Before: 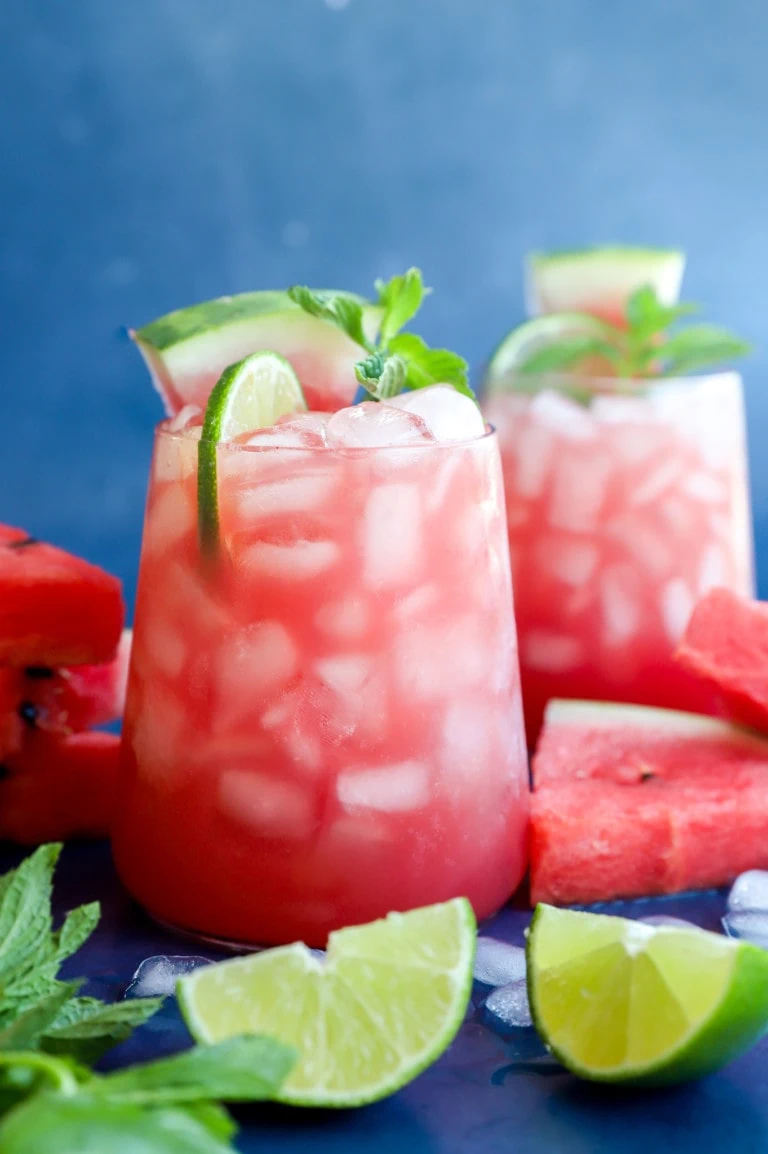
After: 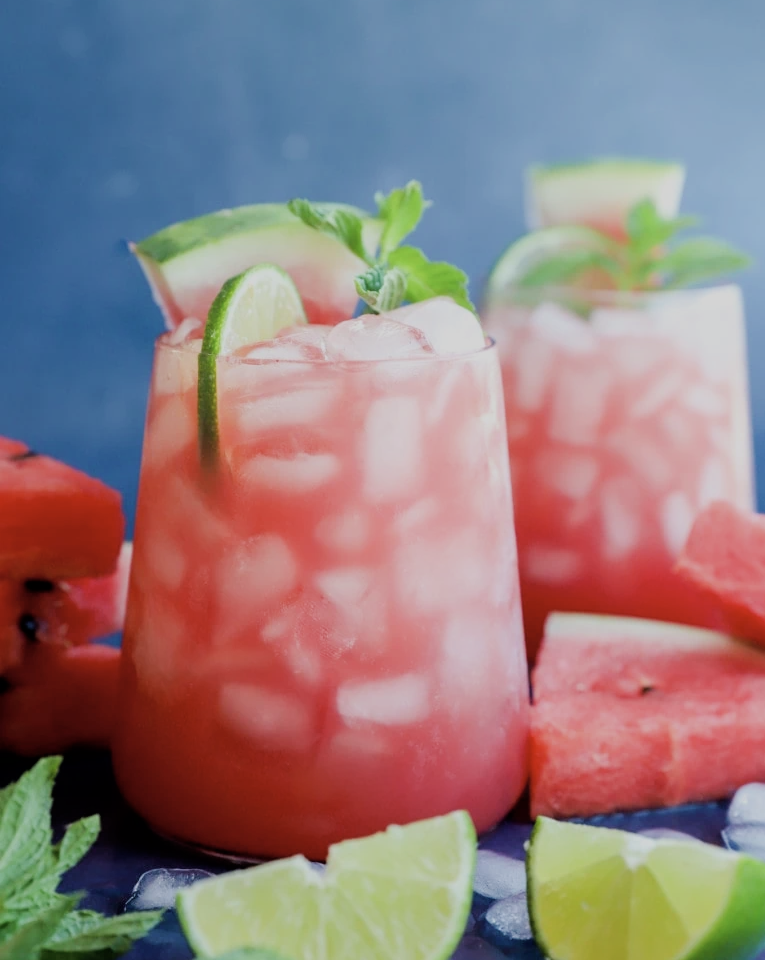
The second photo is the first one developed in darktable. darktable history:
filmic rgb: black relative exposure -7.65 EV, white relative exposure 4.56 EV, hardness 3.61
contrast brightness saturation: saturation -0.17
crop: top 7.625%, bottom 8.027%
